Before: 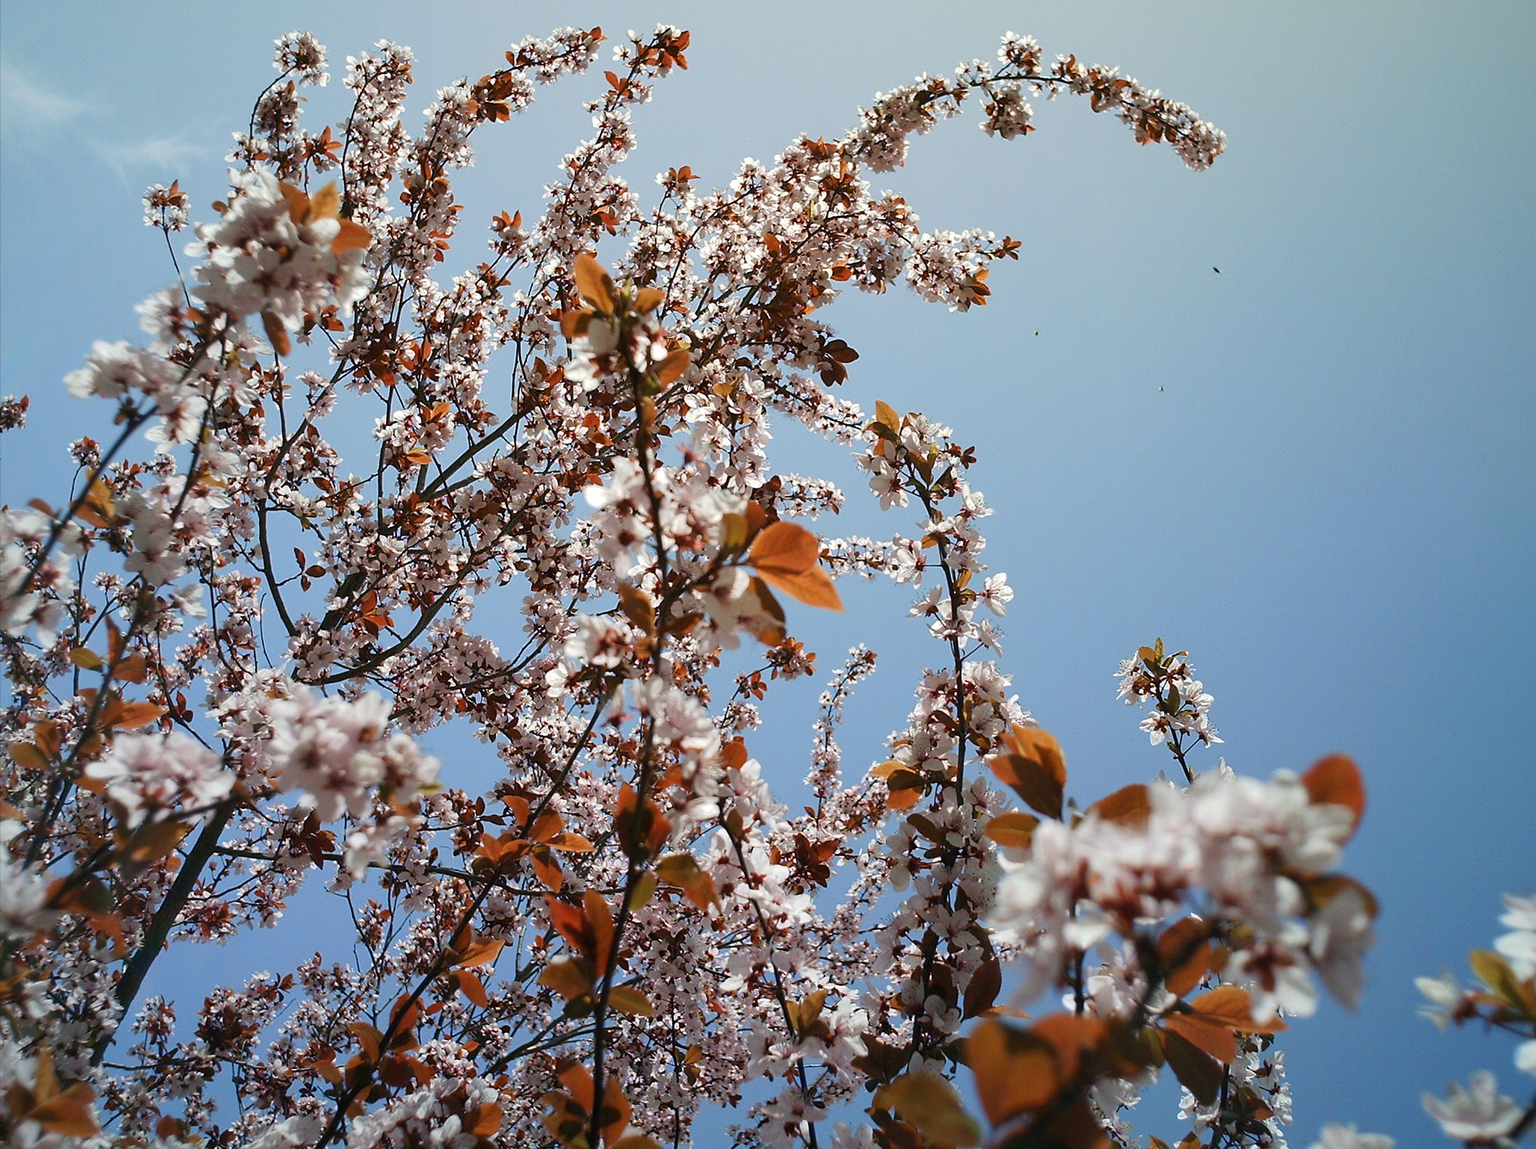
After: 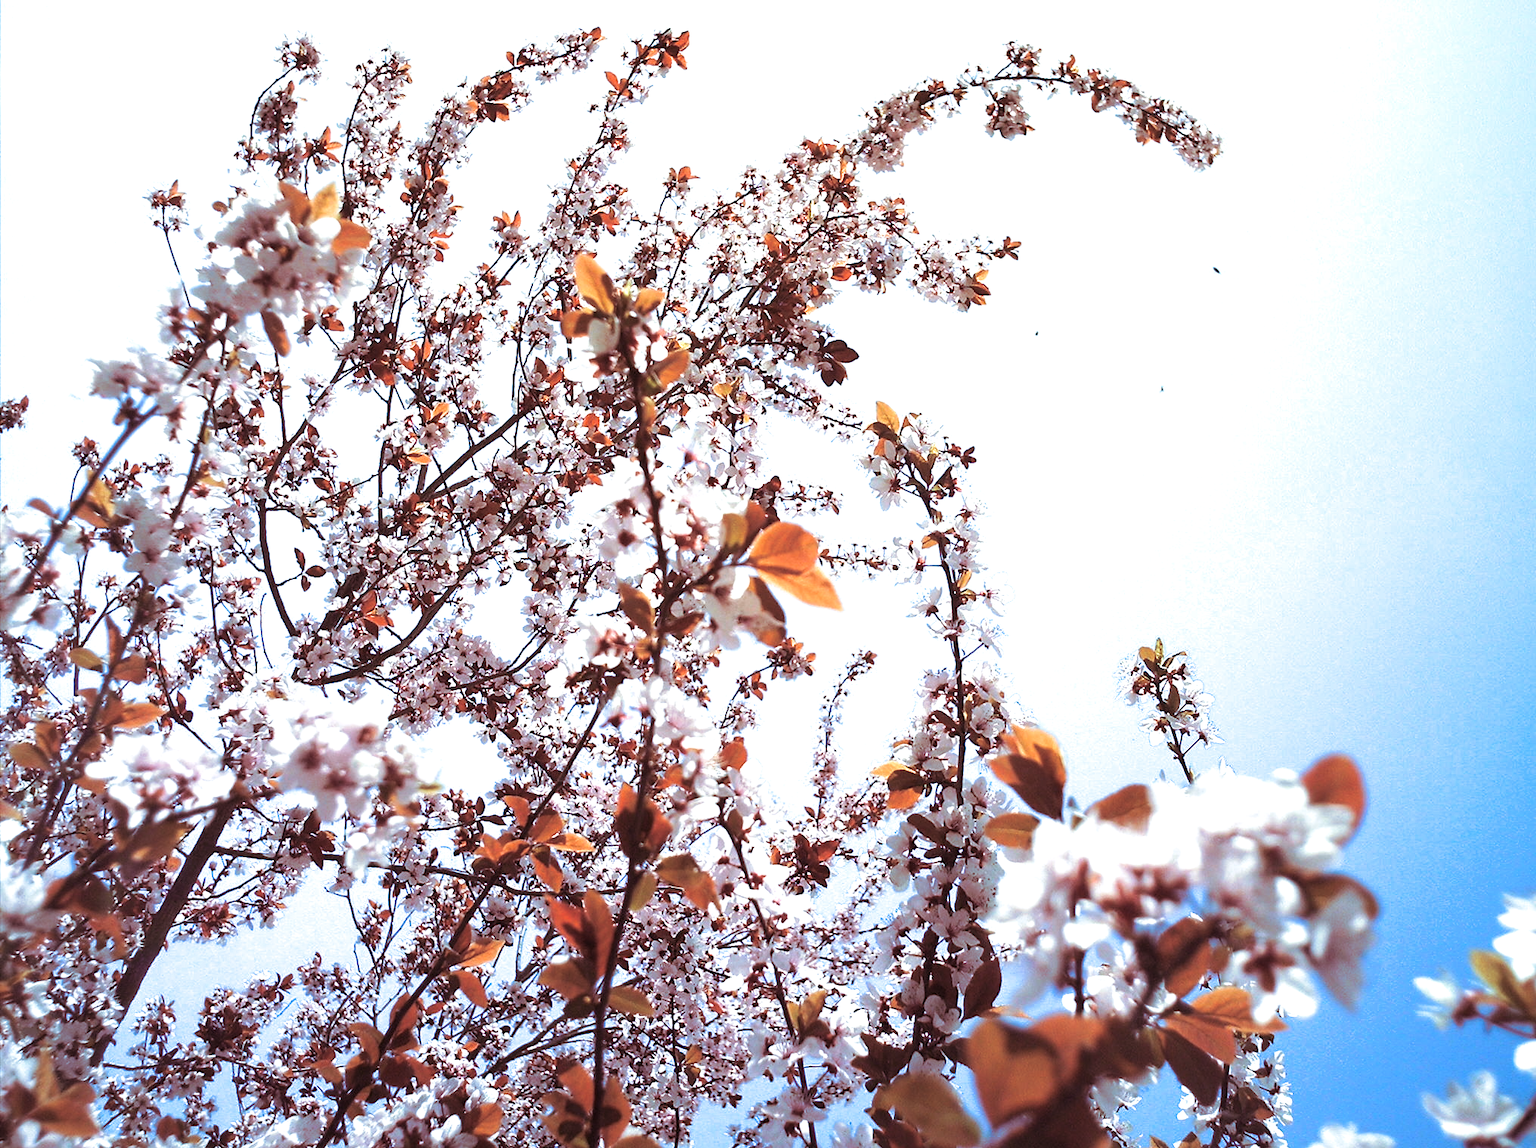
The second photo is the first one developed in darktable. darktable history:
color calibration: x 0.38, y 0.39, temperature 4086.04 K
split-toning: on, module defaults
levels: levels [0, 0.498, 0.996]
exposure: black level correction 0, exposure 1.2 EV, compensate exposure bias true, compensate highlight preservation false
